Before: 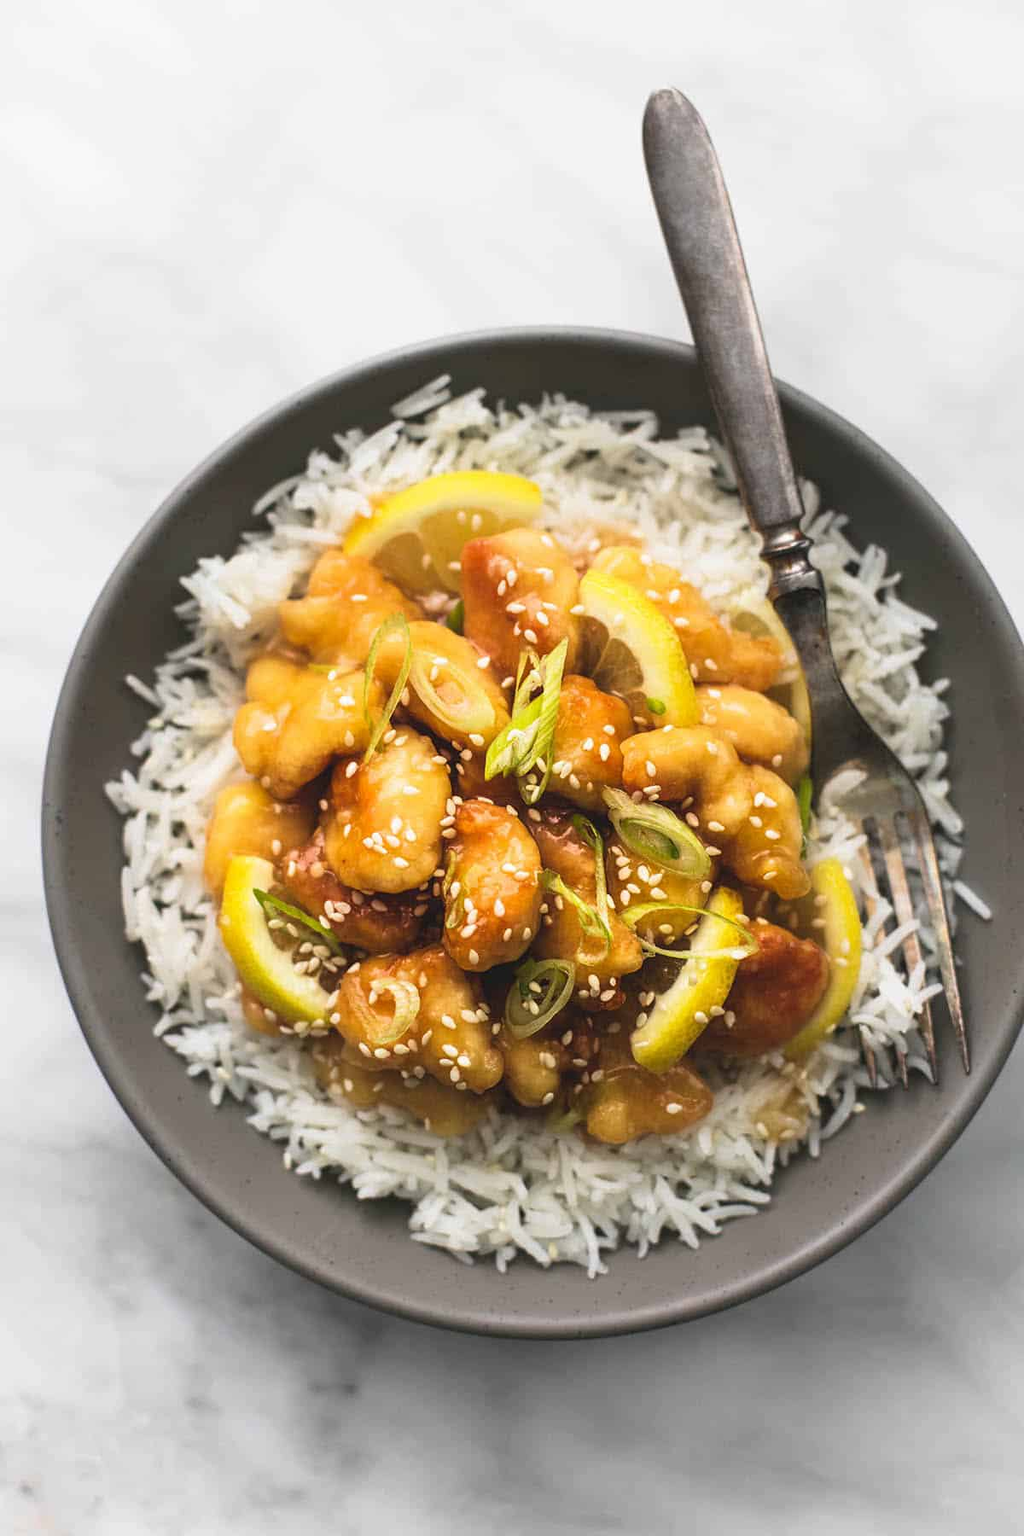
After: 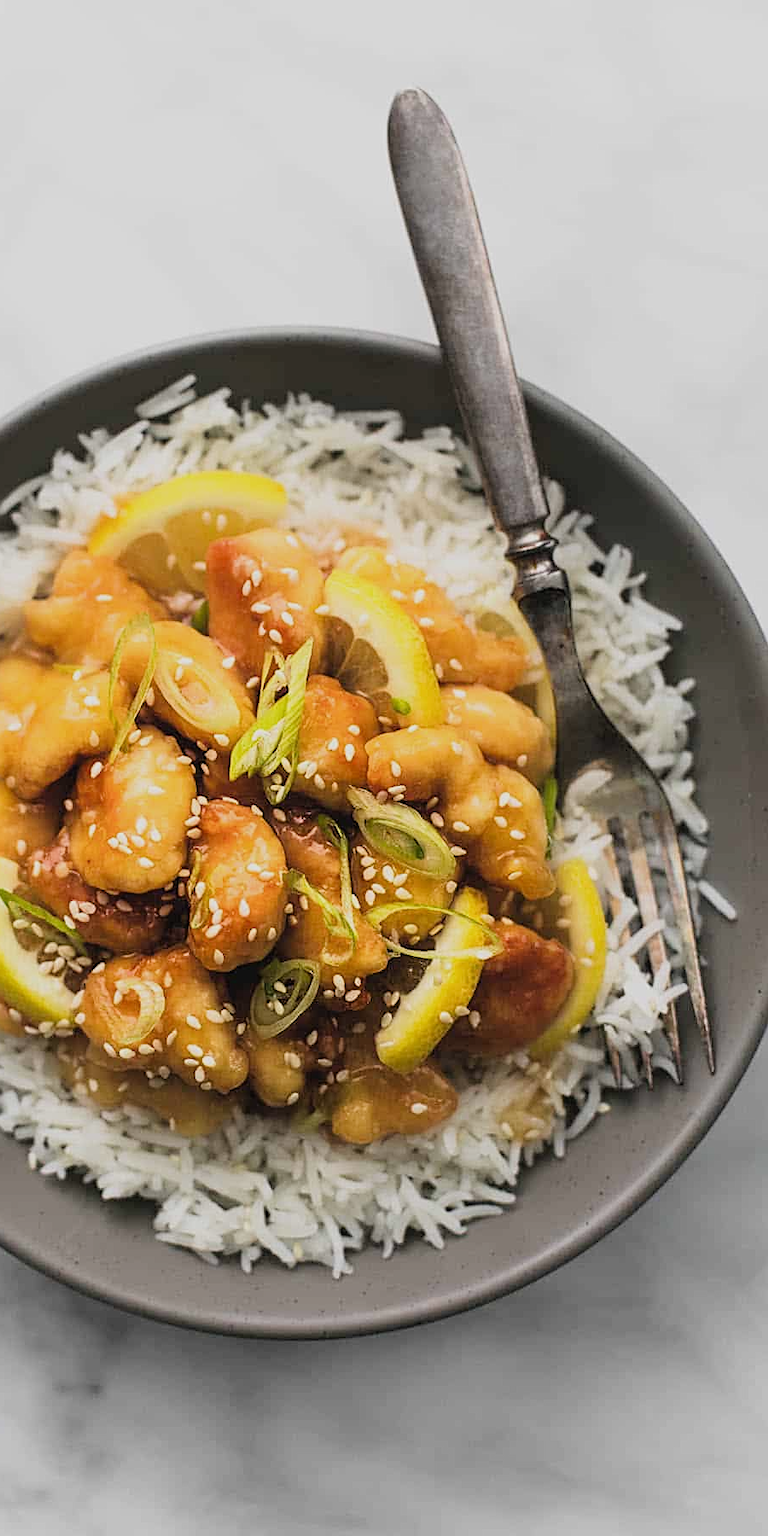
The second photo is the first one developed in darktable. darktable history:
sharpen: on, module defaults
crop and rotate: left 24.929%
filmic rgb: black relative exposure -8.02 EV, white relative exposure 3.81 EV, hardness 4.38
